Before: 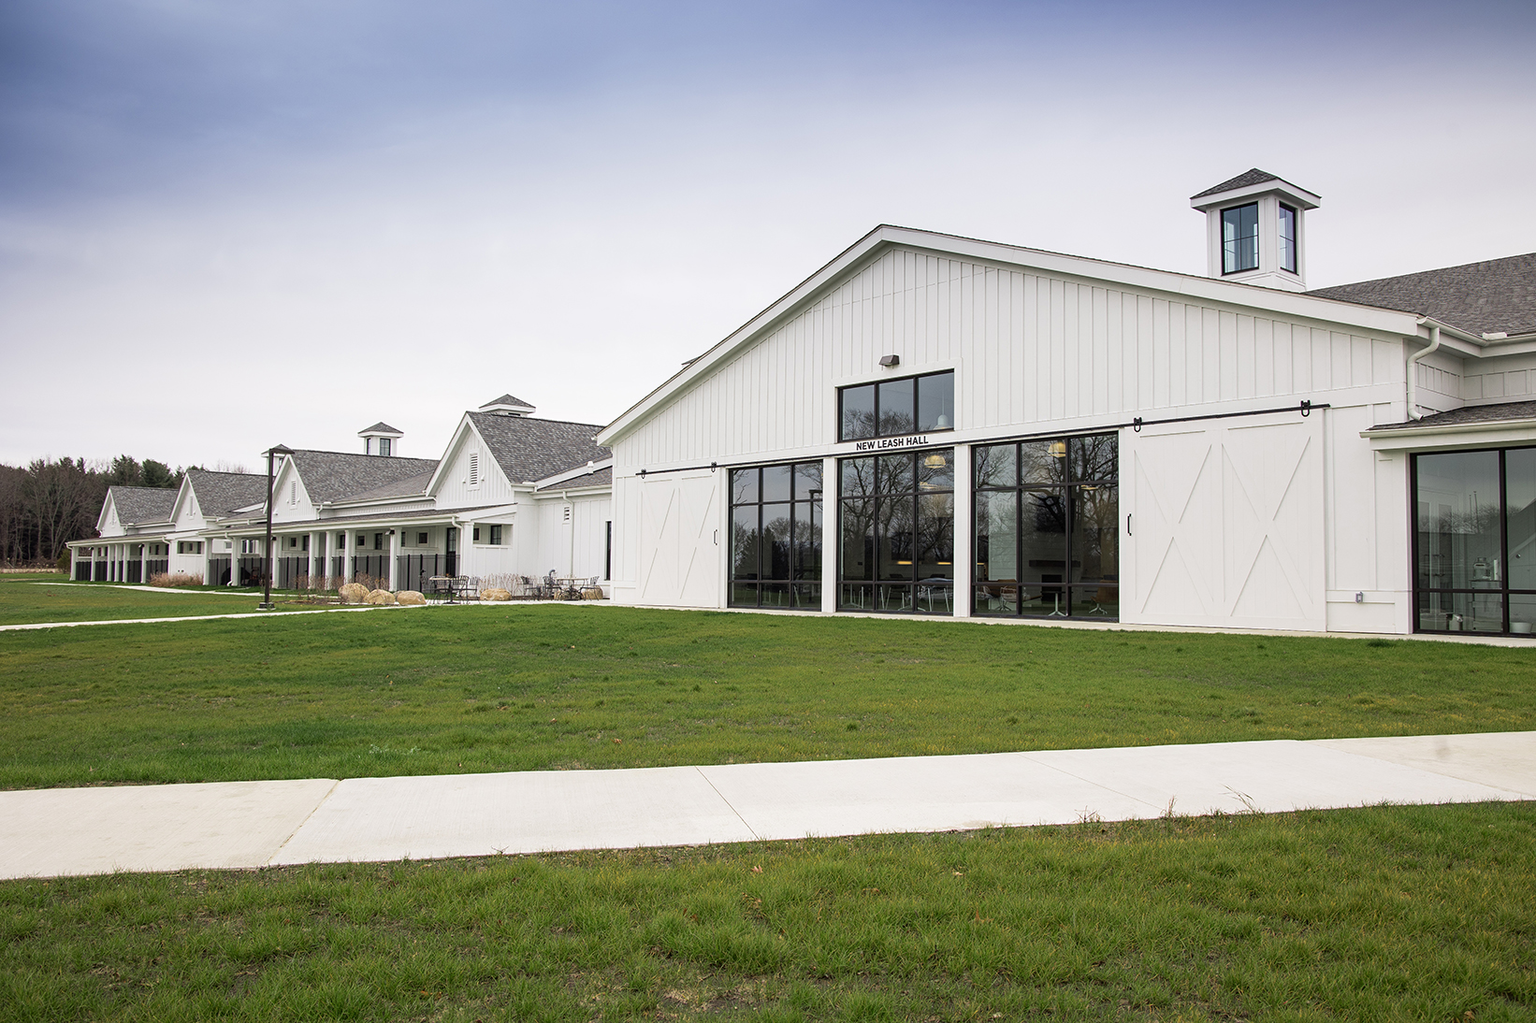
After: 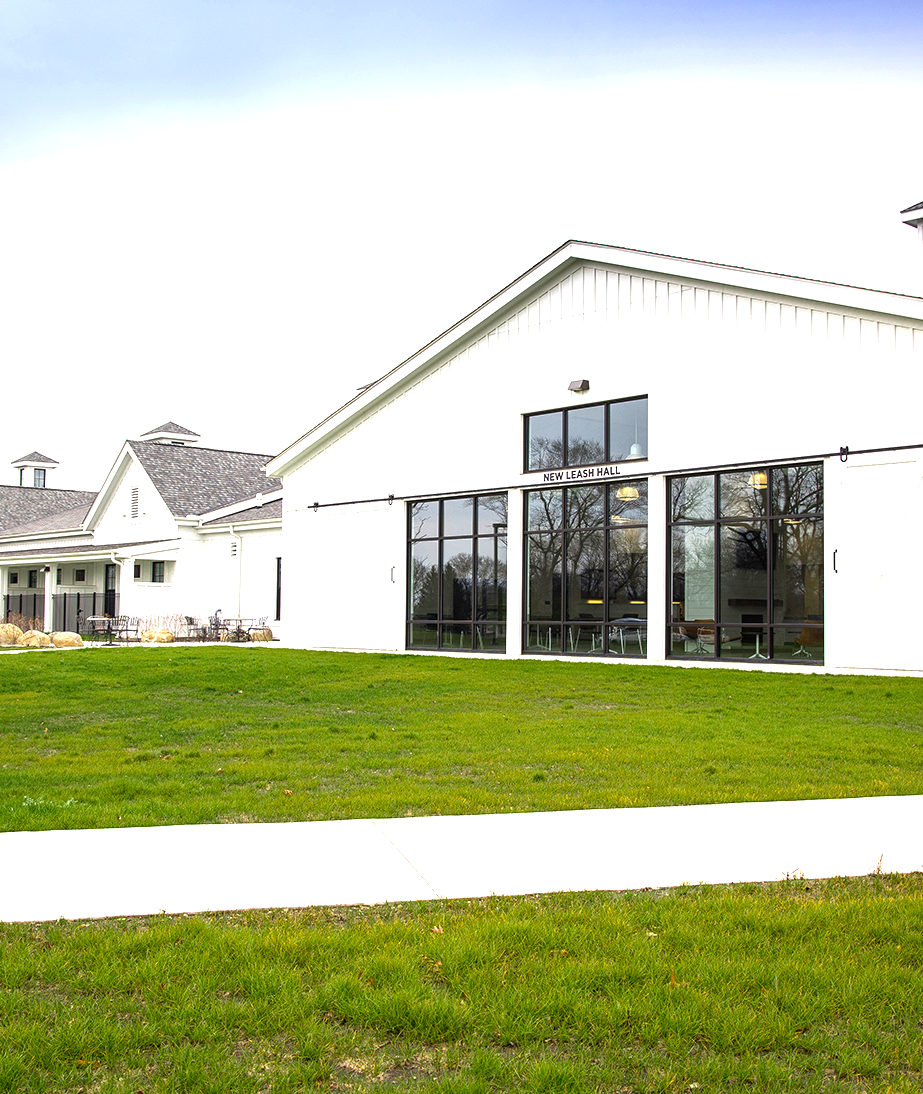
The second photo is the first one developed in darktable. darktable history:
crop and rotate: left 22.656%, right 21.125%
color balance rgb: perceptual saturation grading › global saturation 20%, perceptual saturation grading › highlights -24.856%, perceptual saturation grading › shadows 24.174%, perceptual brilliance grading › global brilliance 30.637%, global vibrance 14.896%
